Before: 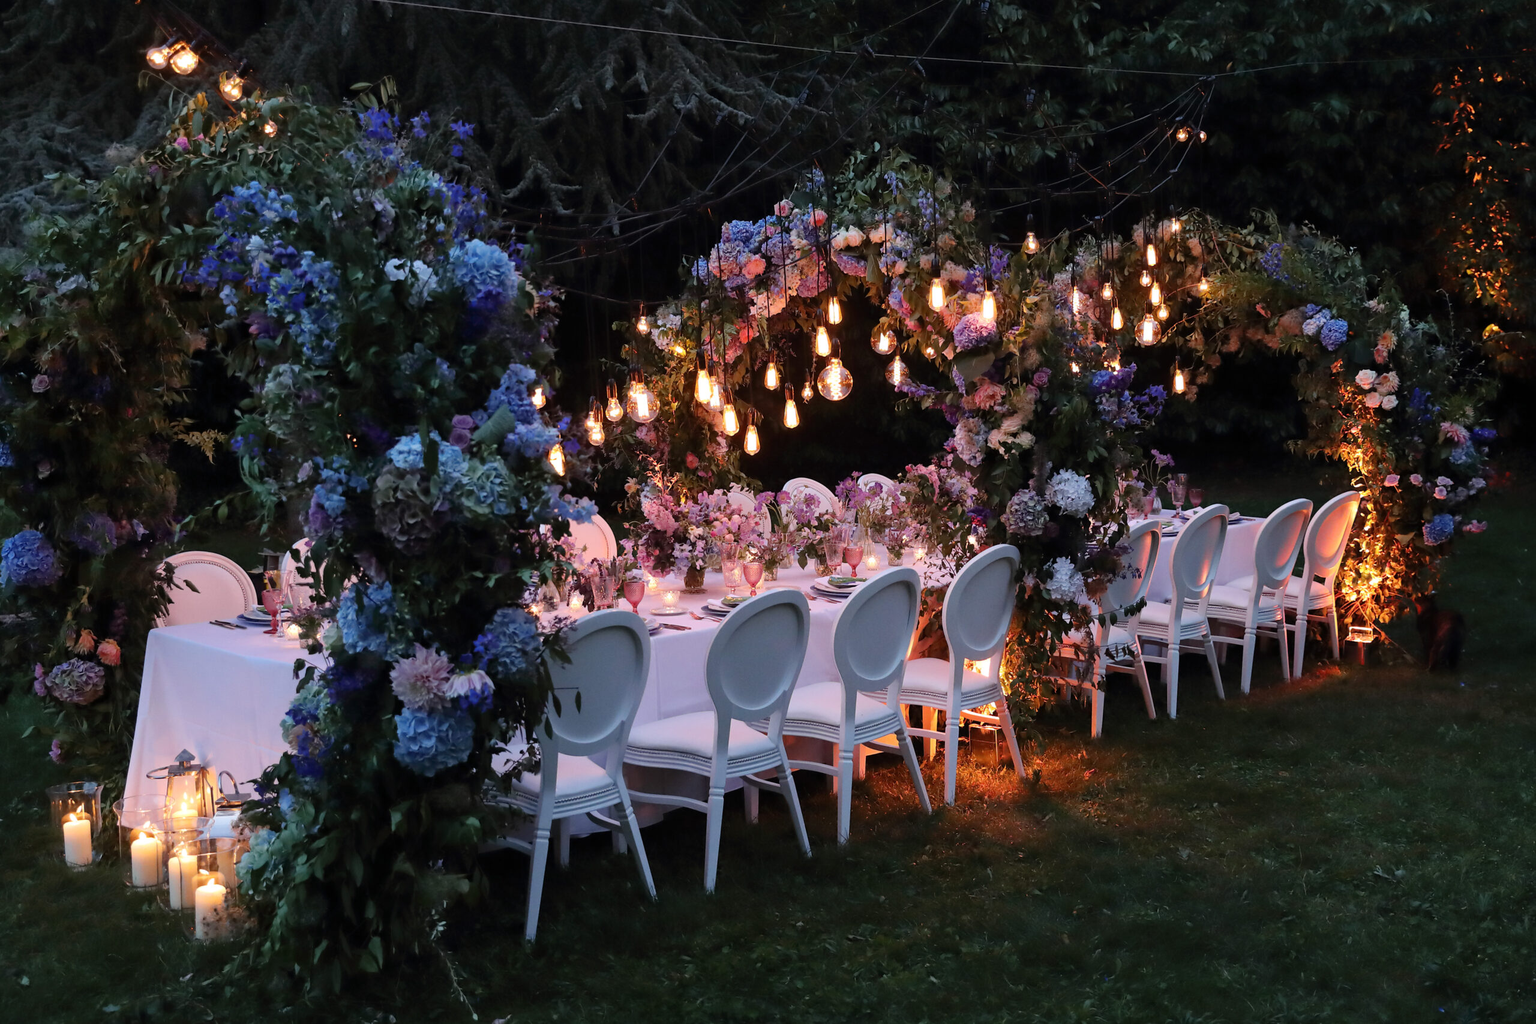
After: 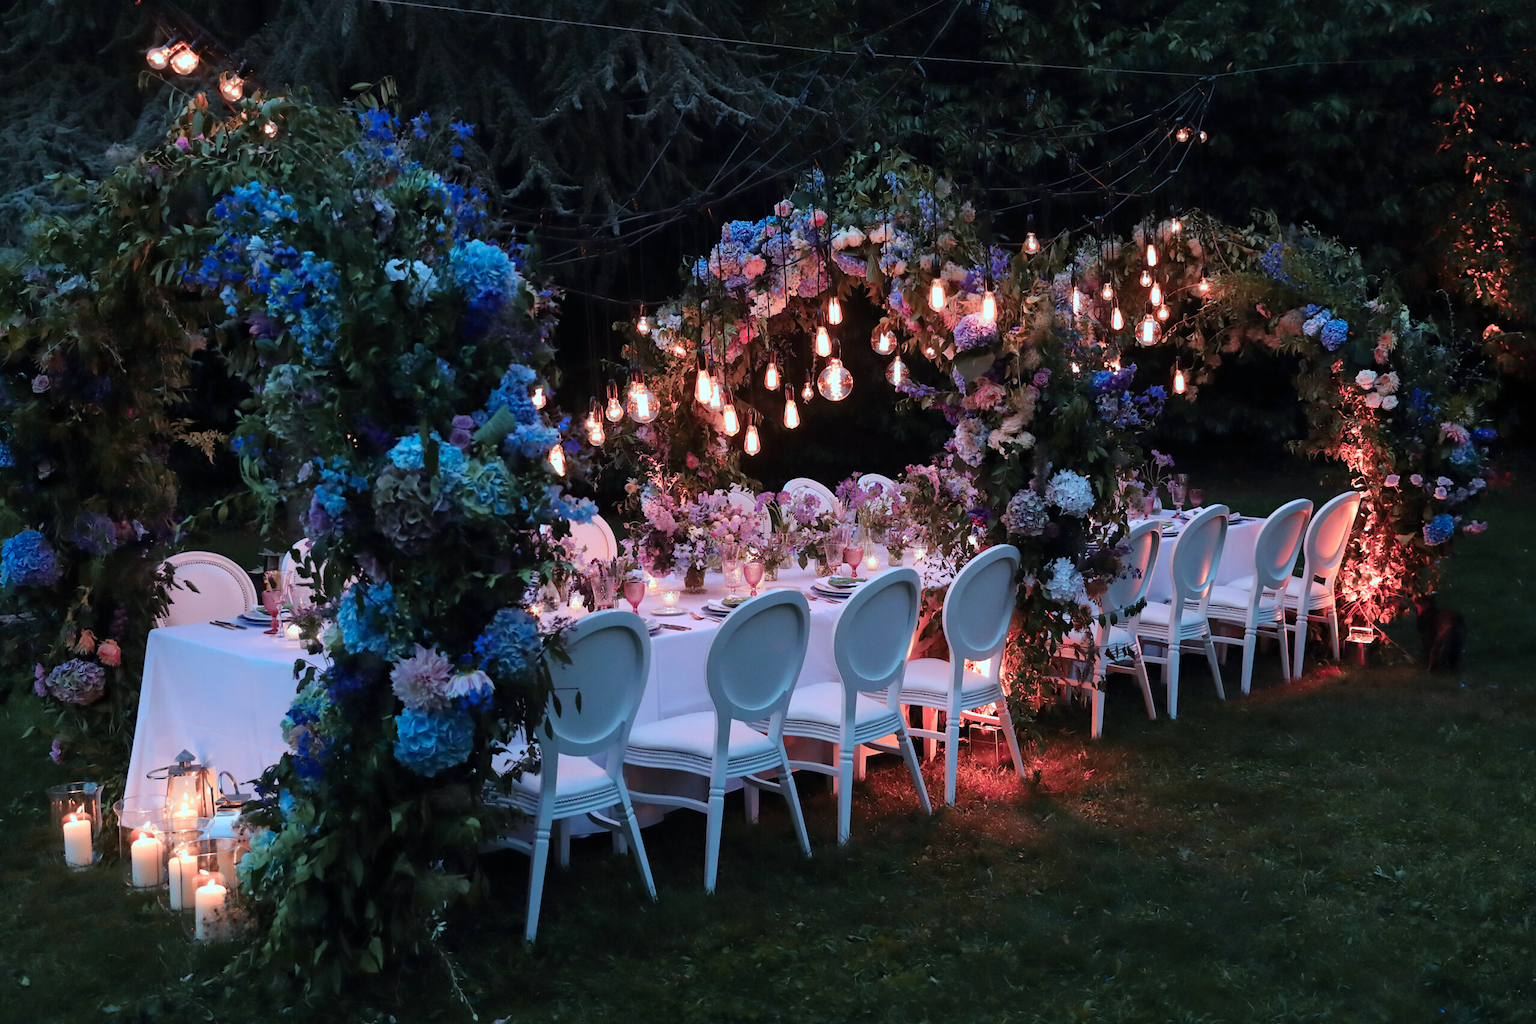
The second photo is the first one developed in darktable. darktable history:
color zones: curves: ch2 [(0, 0.488) (0.143, 0.417) (0.286, 0.212) (0.429, 0.179) (0.571, 0.154) (0.714, 0.415) (0.857, 0.495) (1, 0.488)]
color calibration: illuminant F (fluorescent), F source F9 (Cool White Deluxe 4150 K) – high CRI, x 0.374, y 0.373, temperature 4158.34 K
